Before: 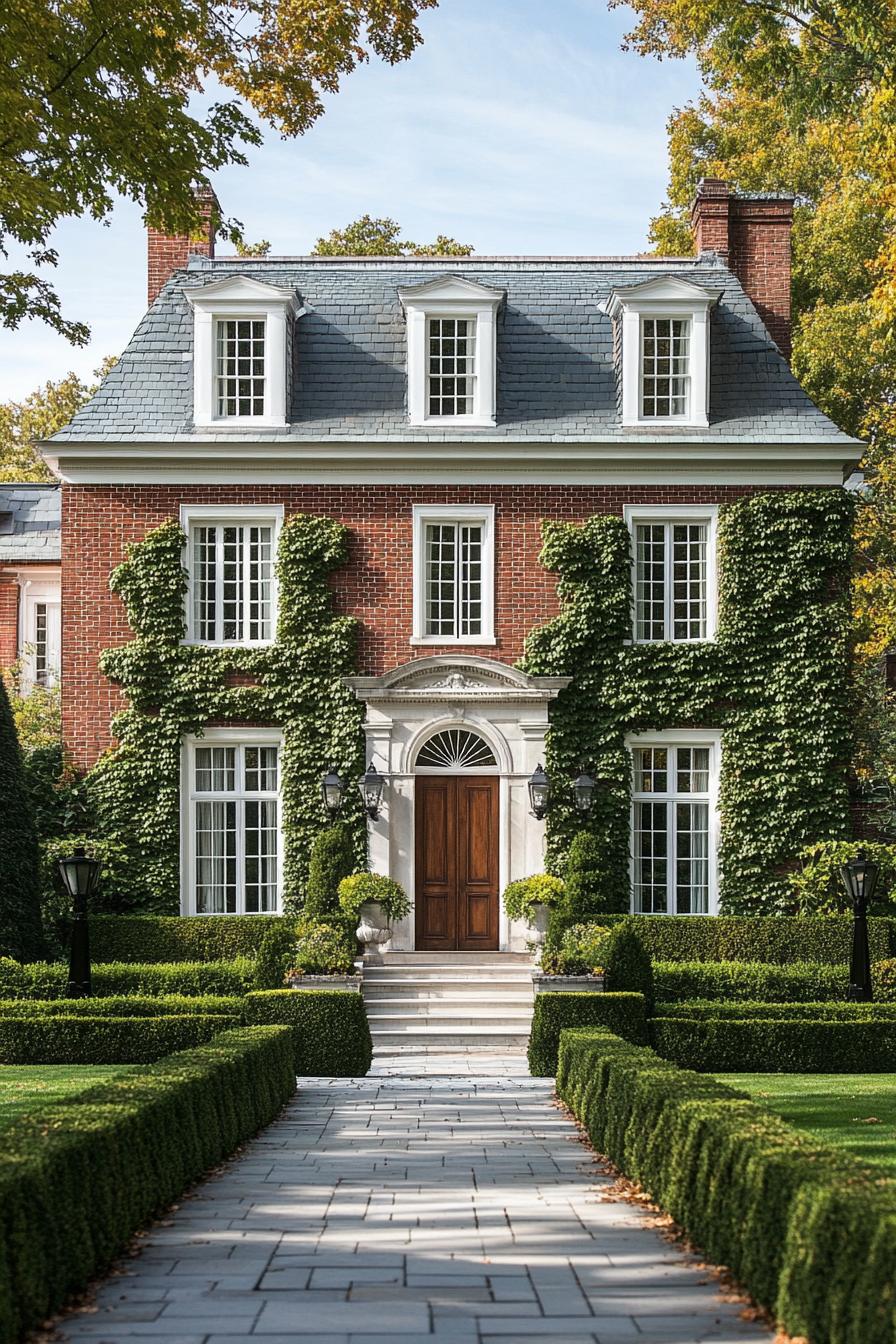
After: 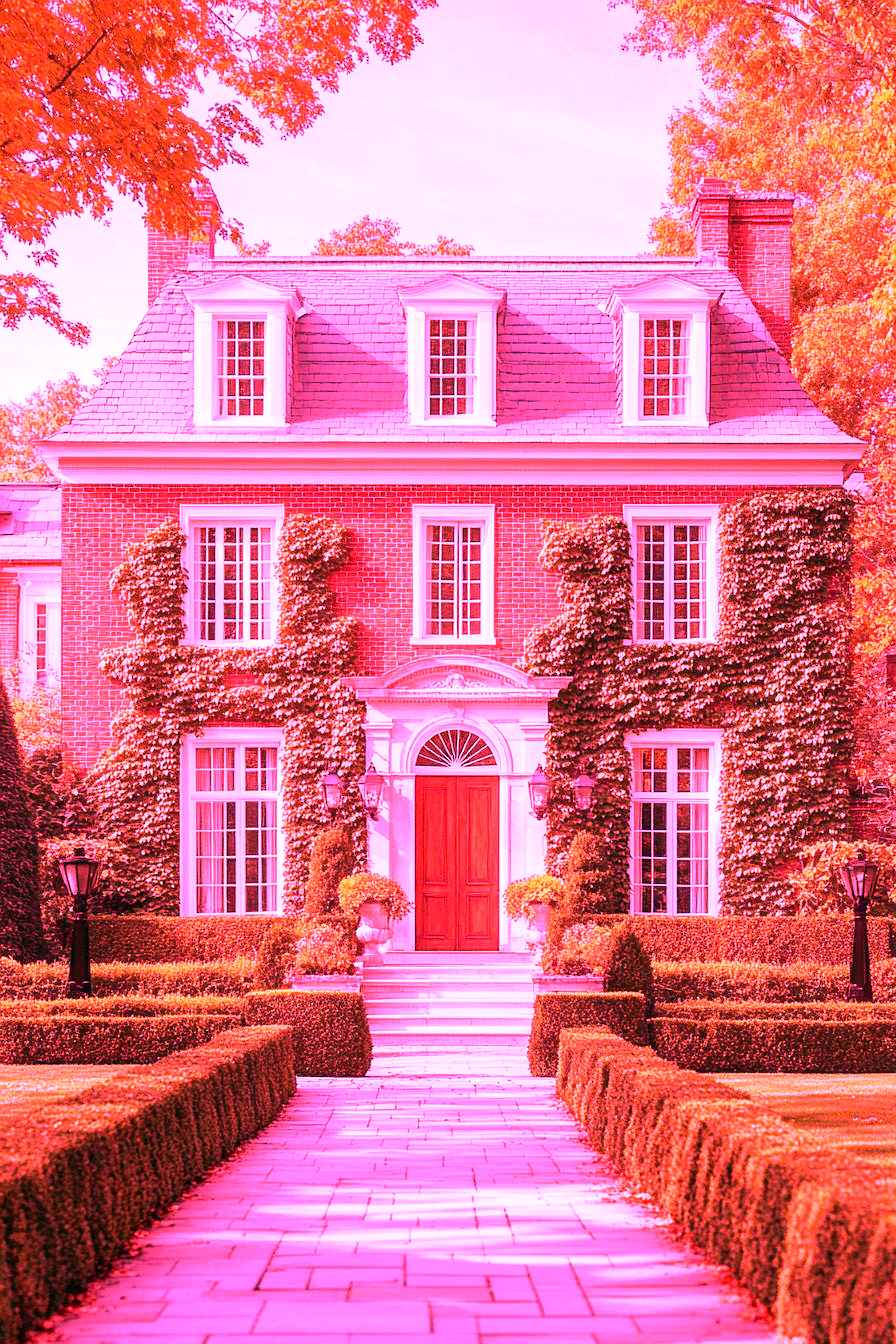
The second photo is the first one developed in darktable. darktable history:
levels: levels [0, 0.435, 0.917]
white balance: red 4.26, blue 1.802
